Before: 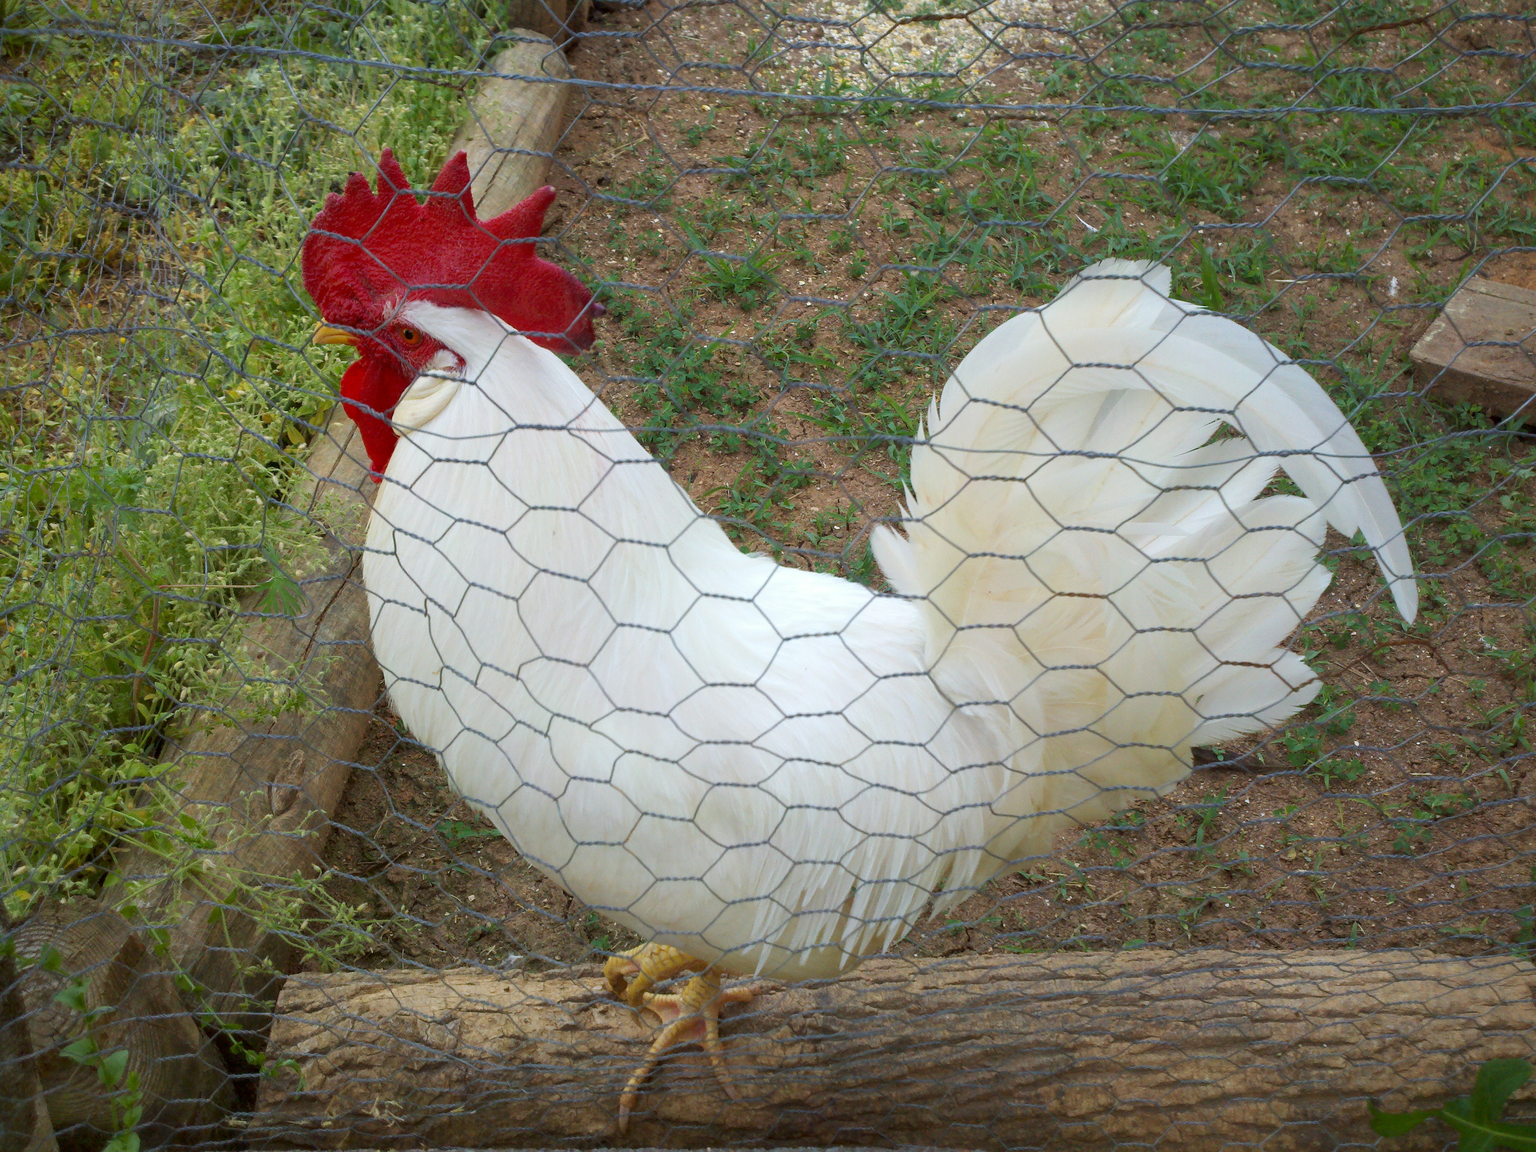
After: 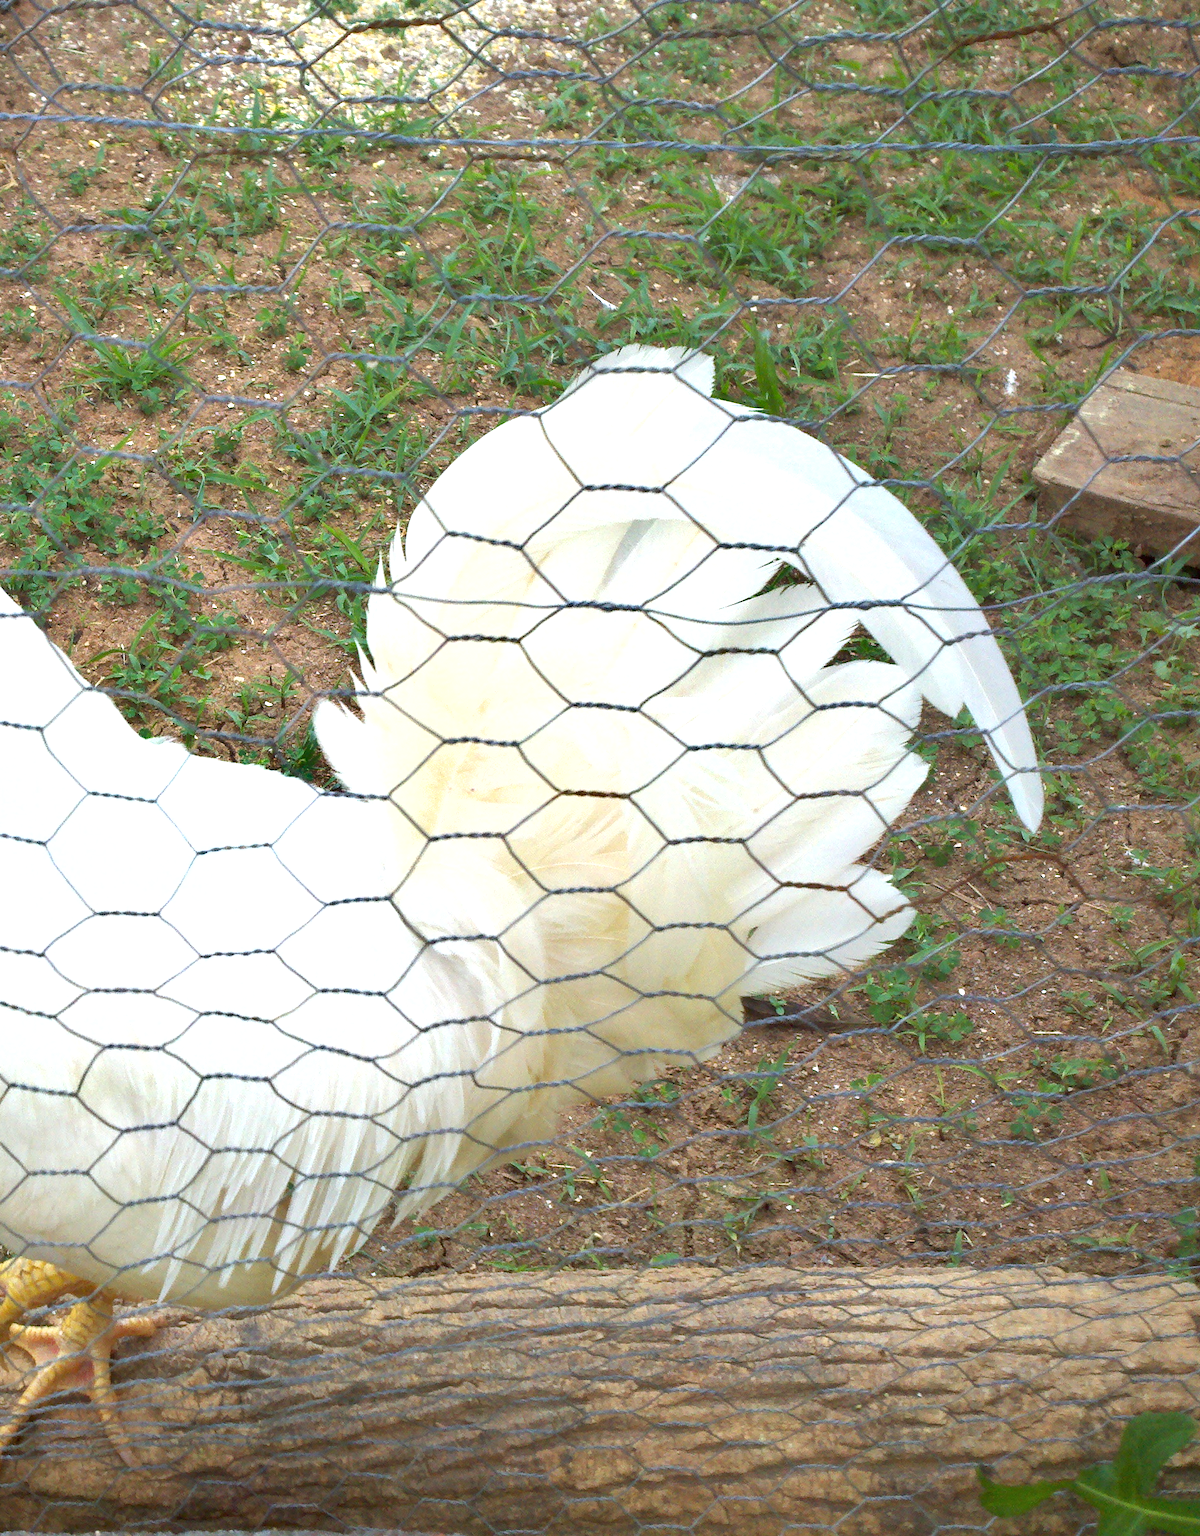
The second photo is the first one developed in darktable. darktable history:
crop: left 41.402%
exposure: black level correction 0, exposure 0.95 EV, compensate exposure bias true, compensate highlight preservation false
shadows and highlights: shadows 49, highlights -41, soften with gaussian
